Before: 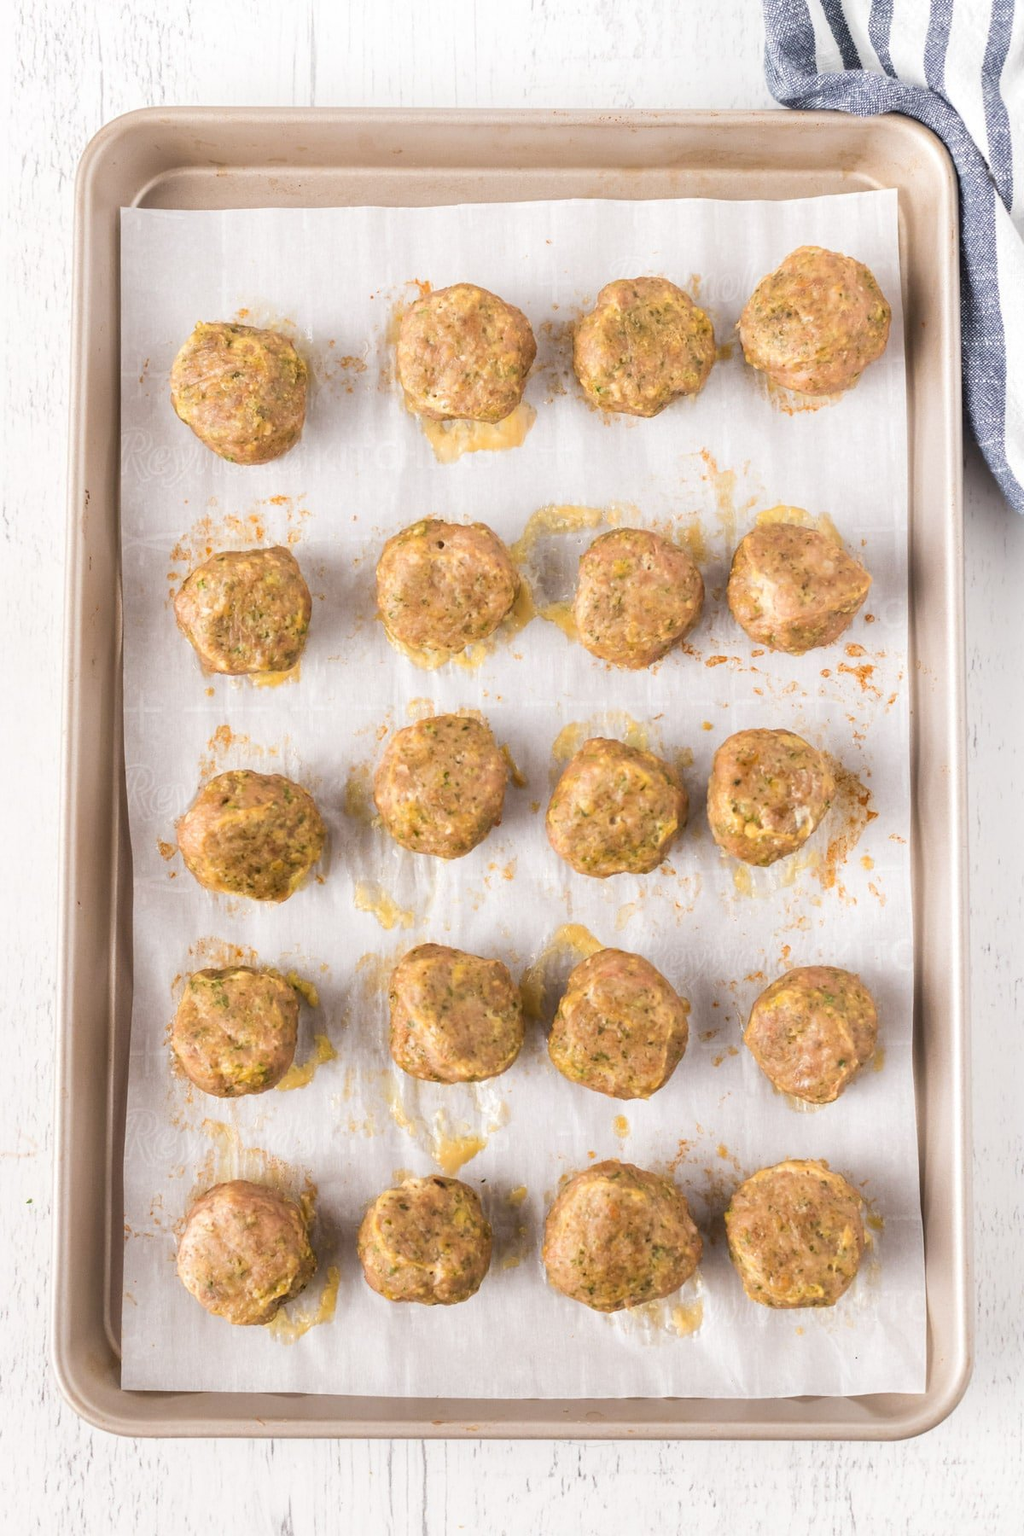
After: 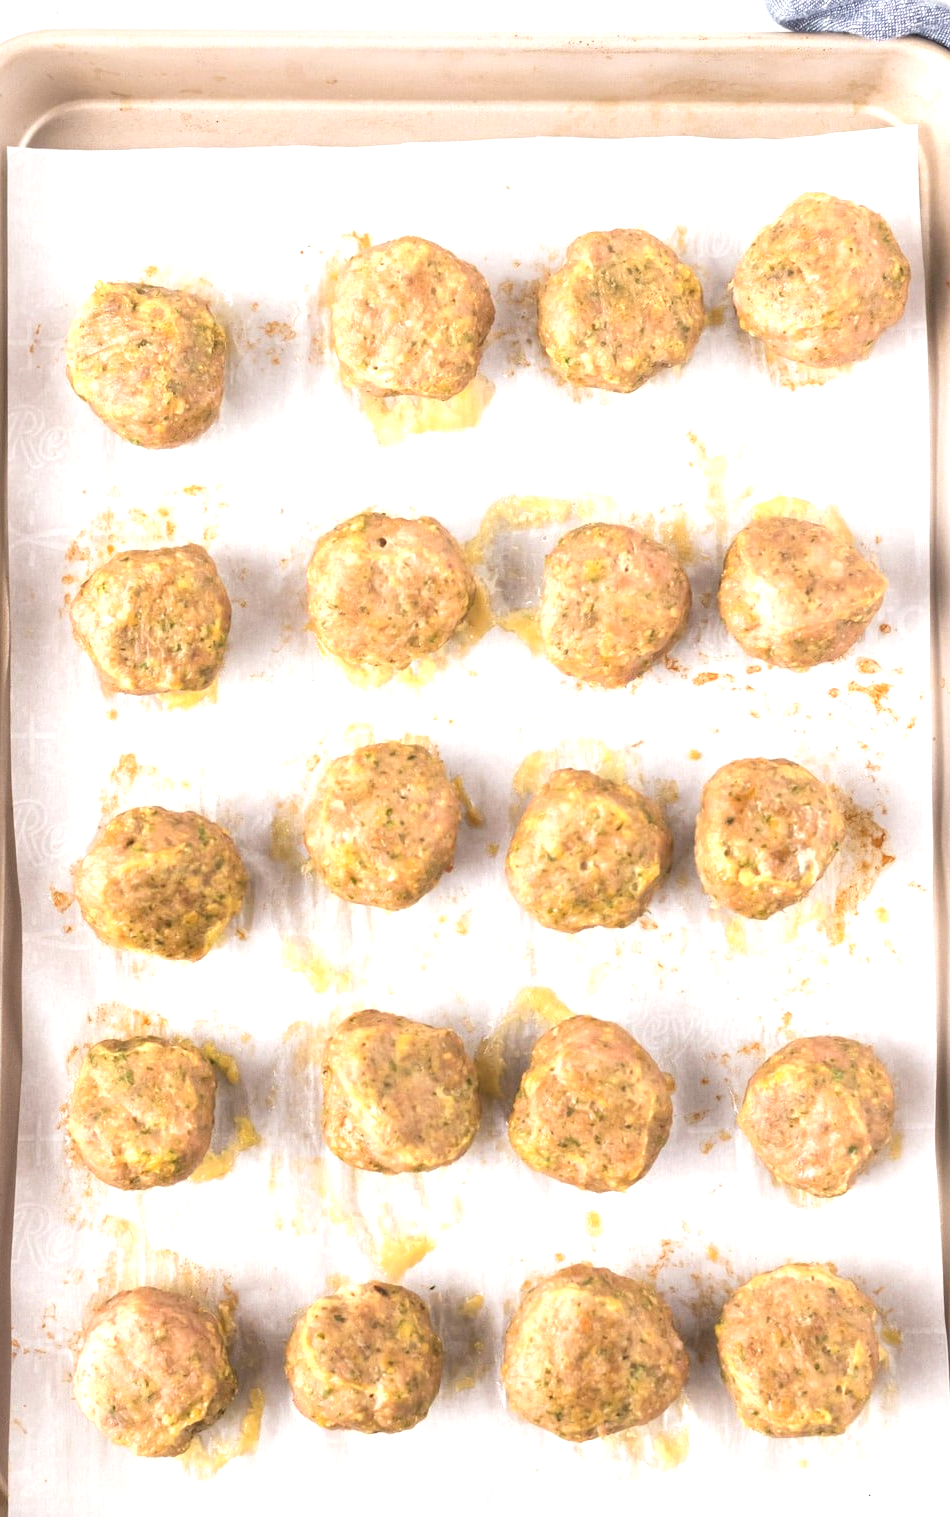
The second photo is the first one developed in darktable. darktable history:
contrast brightness saturation: contrast -0.1, saturation -0.1
exposure: black level correction 0, exposure 0.9 EV, compensate exposure bias true, compensate highlight preservation false
crop: left 11.225%, top 5.381%, right 9.565%, bottom 10.314%
